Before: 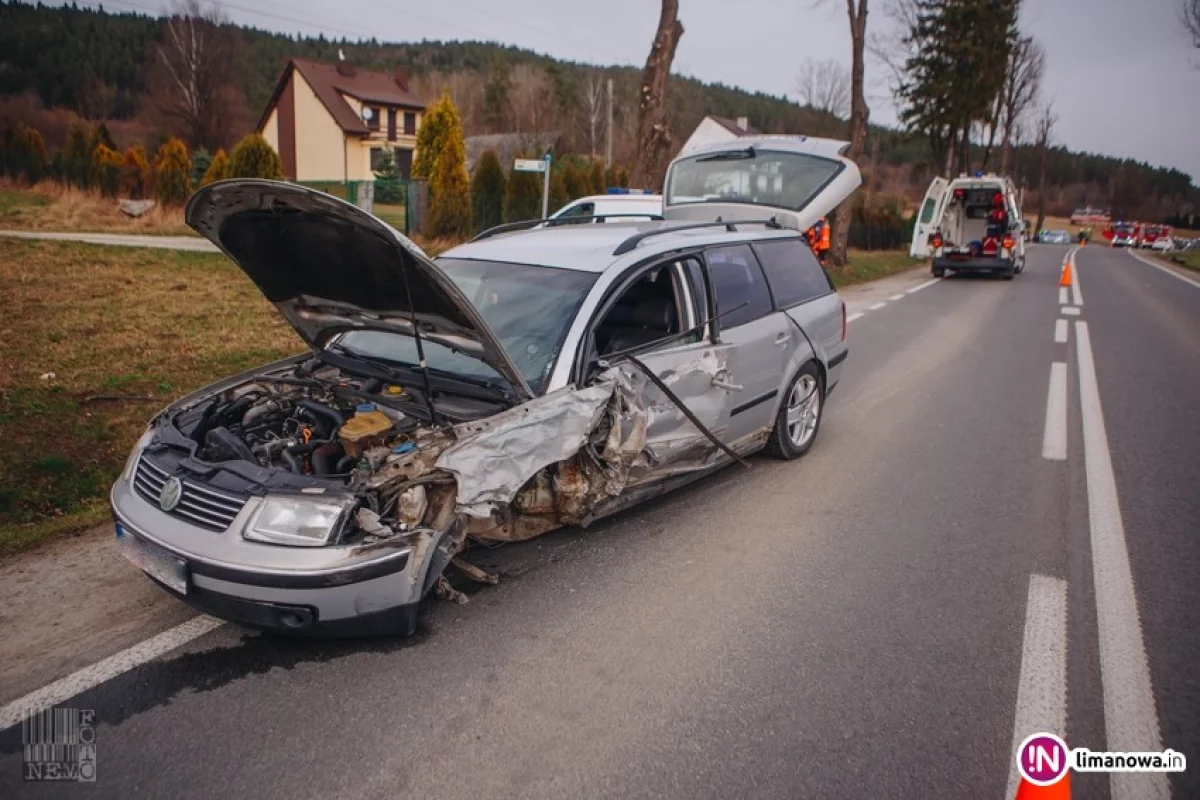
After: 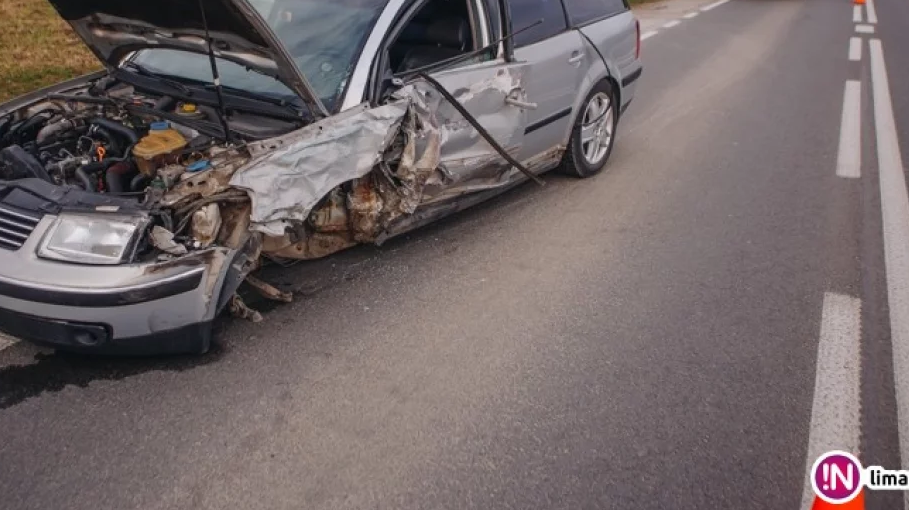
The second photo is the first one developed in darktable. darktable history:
crop and rotate: left 17.223%, top 35.262%, right 6.962%, bottom 0.867%
